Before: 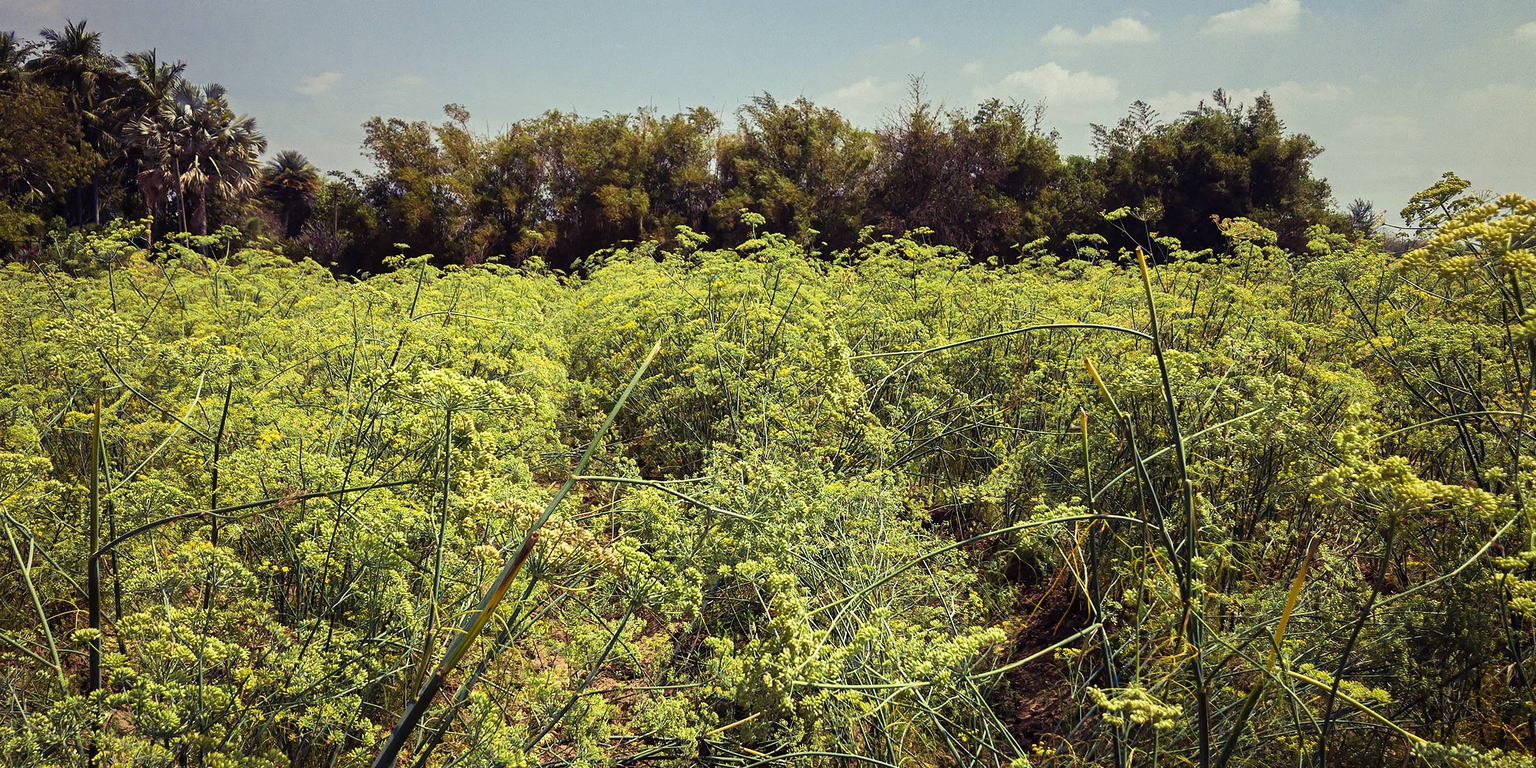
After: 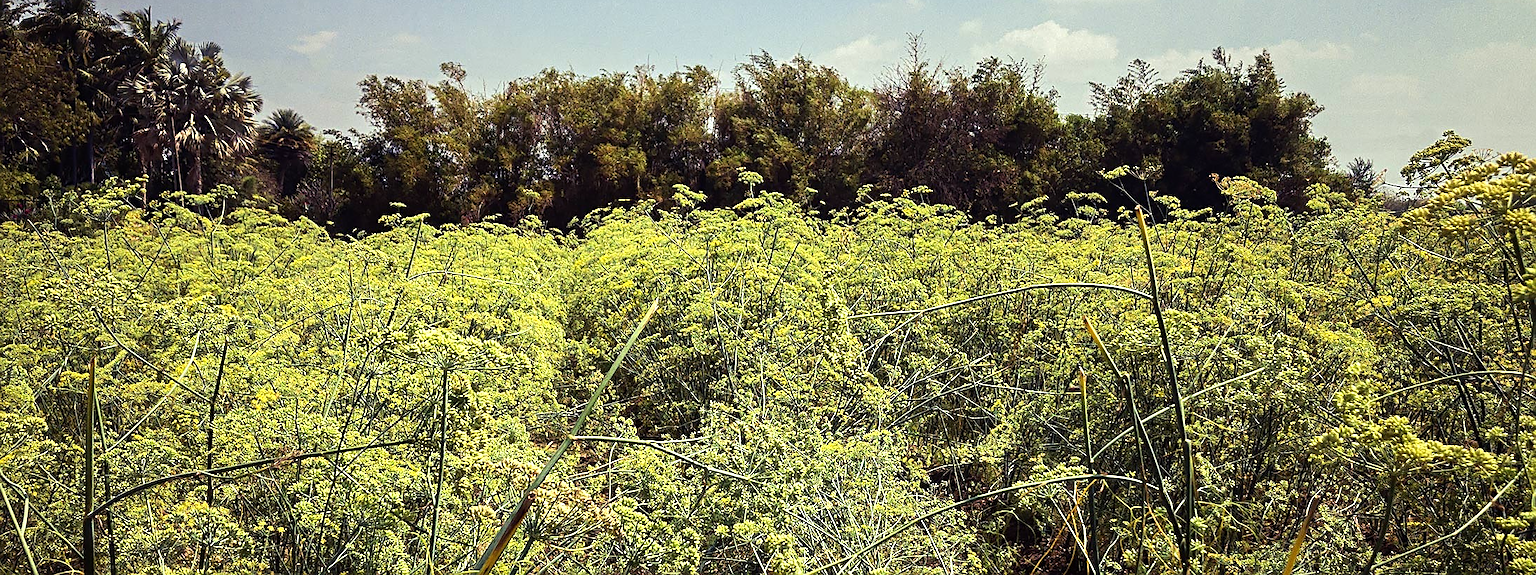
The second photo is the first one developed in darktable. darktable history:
sharpen: on, module defaults
crop: left 0.387%, top 5.469%, bottom 19.809%
tone equalizer: -8 EV -0.417 EV, -7 EV -0.389 EV, -6 EV -0.333 EV, -5 EV -0.222 EV, -3 EV 0.222 EV, -2 EV 0.333 EV, -1 EV 0.389 EV, +0 EV 0.417 EV, edges refinement/feathering 500, mask exposure compensation -1.57 EV, preserve details no
